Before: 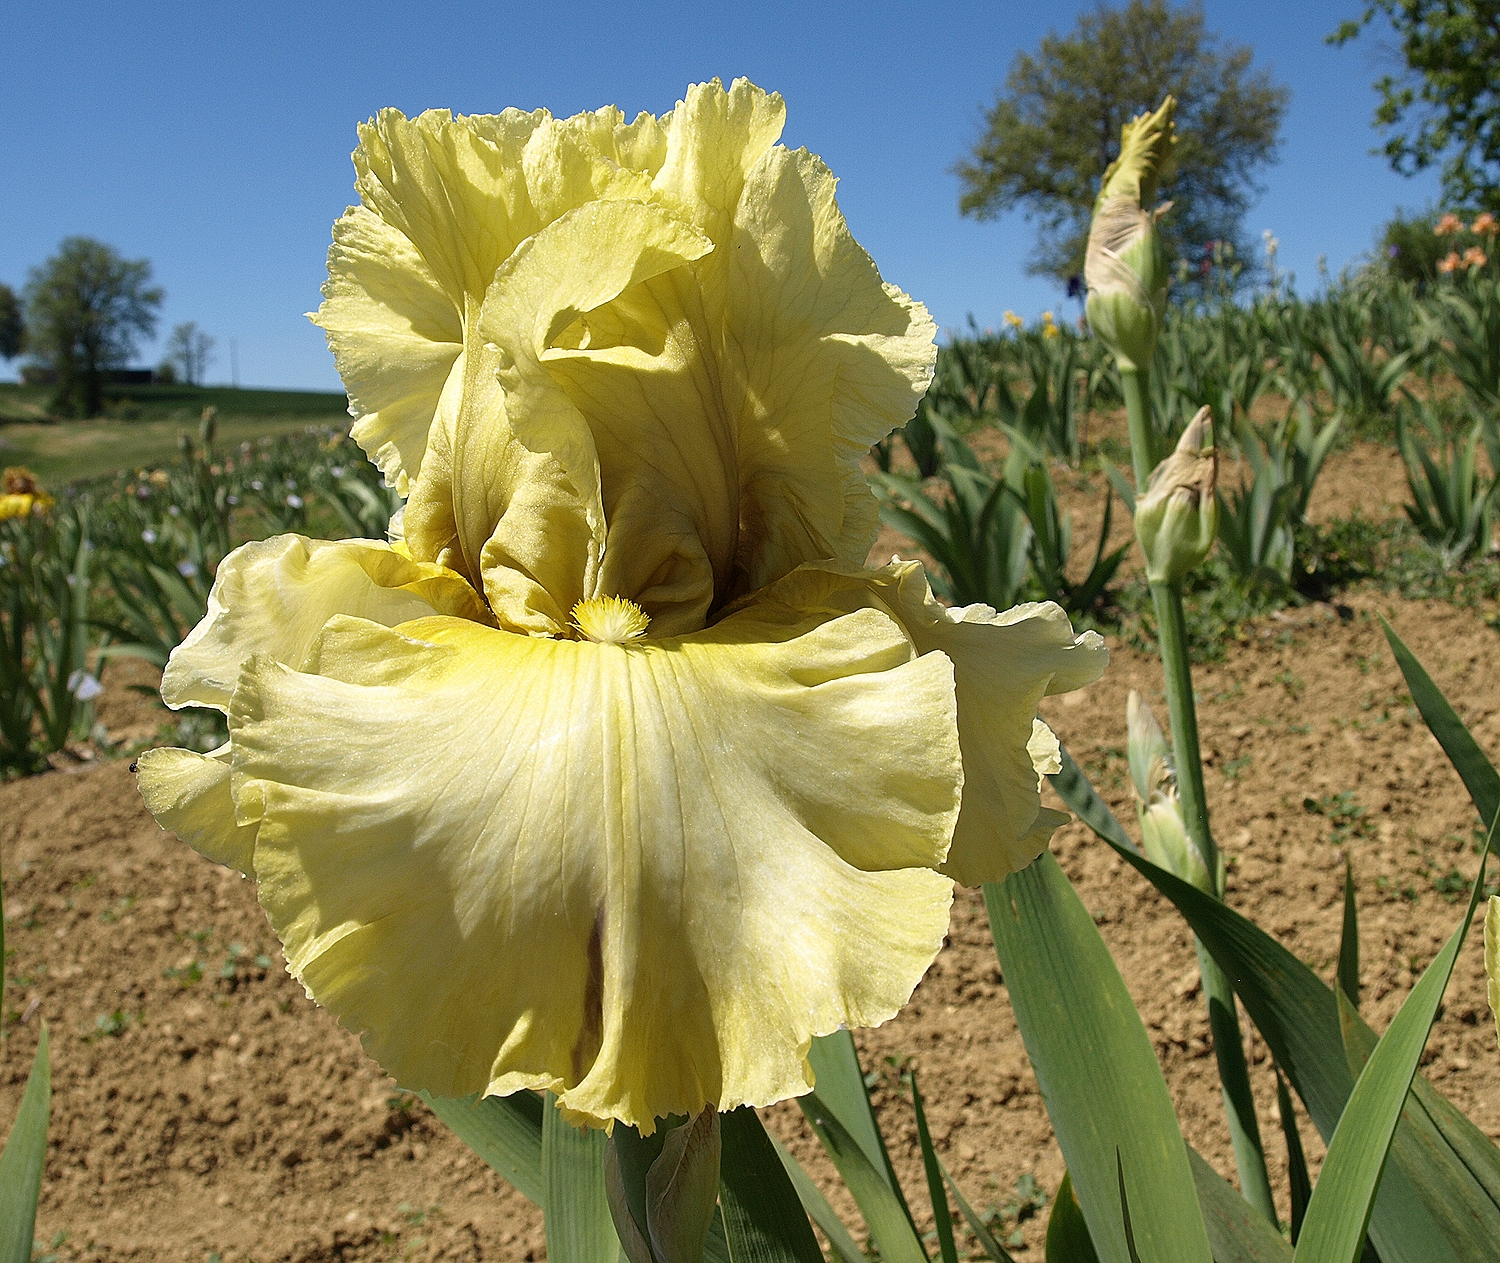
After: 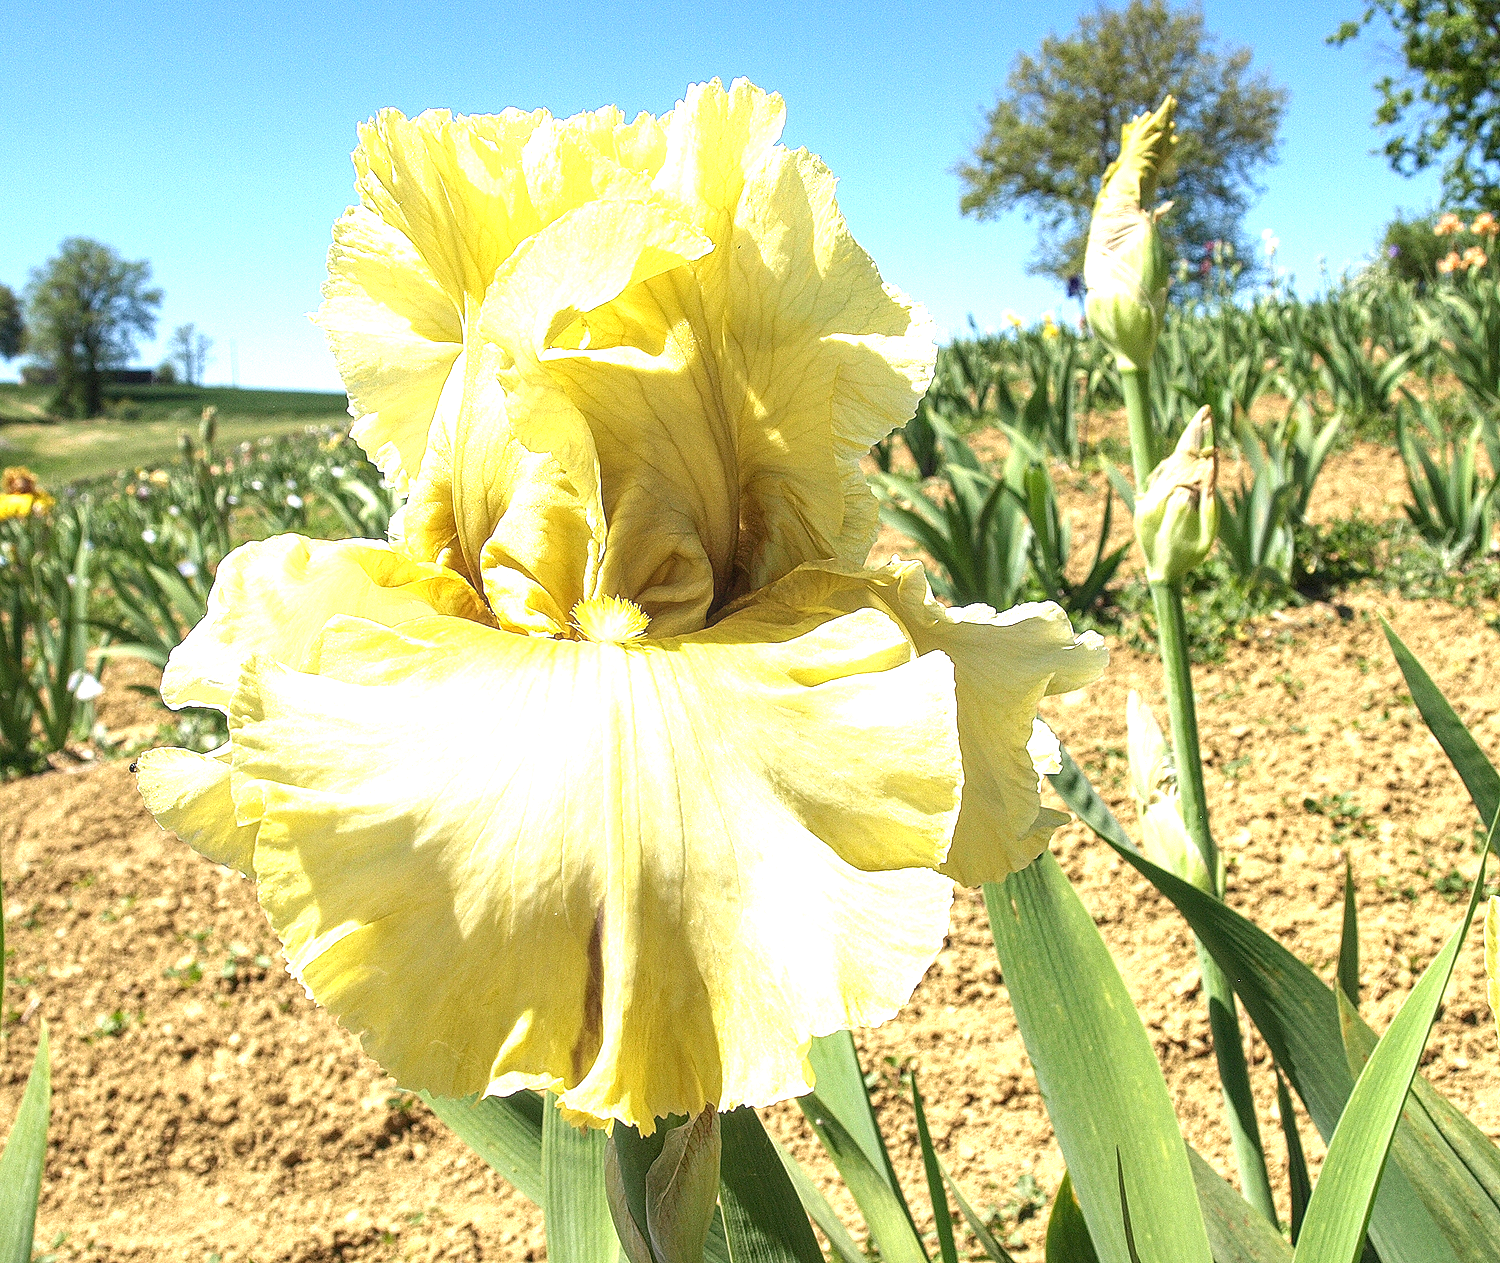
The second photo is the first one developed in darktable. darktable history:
exposure: black level correction 0, exposure 1.6 EV, compensate exposure bias true, compensate highlight preservation false
local contrast: on, module defaults
